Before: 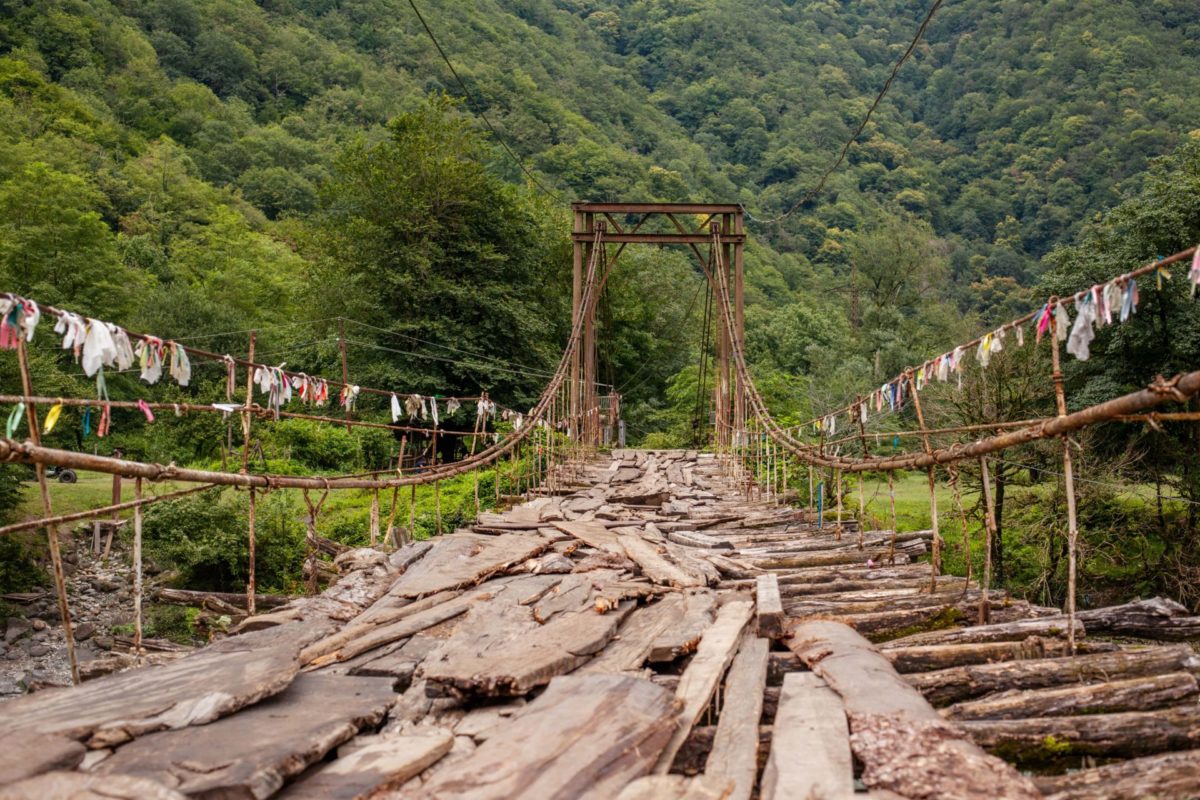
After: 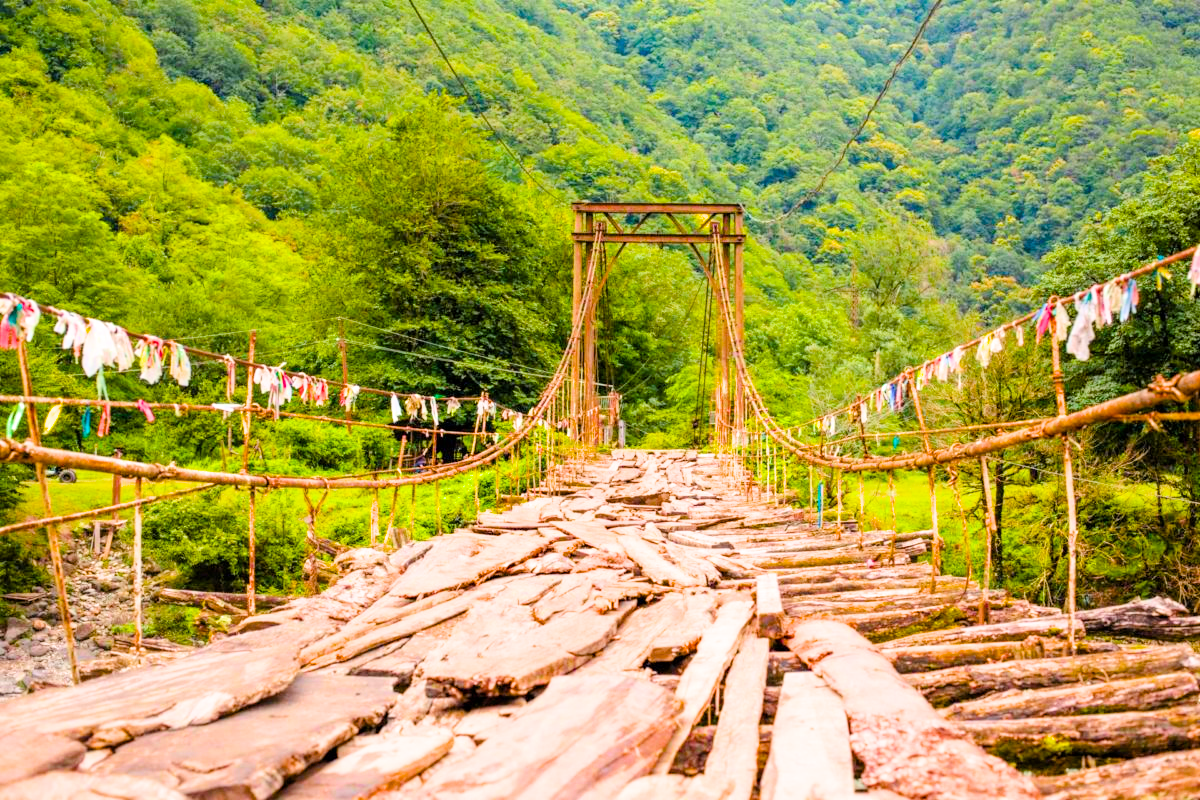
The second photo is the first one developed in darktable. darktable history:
filmic rgb: black relative exposure -7.65 EV, white relative exposure 4.56 EV, hardness 3.61, color science v6 (2022)
exposure: exposure 2 EV, compensate highlight preservation false
color balance rgb: linear chroma grading › global chroma 23.15%, perceptual saturation grading › global saturation 28.7%, perceptual saturation grading › mid-tones 12.04%, perceptual saturation grading › shadows 10.19%, global vibrance 22.22%
